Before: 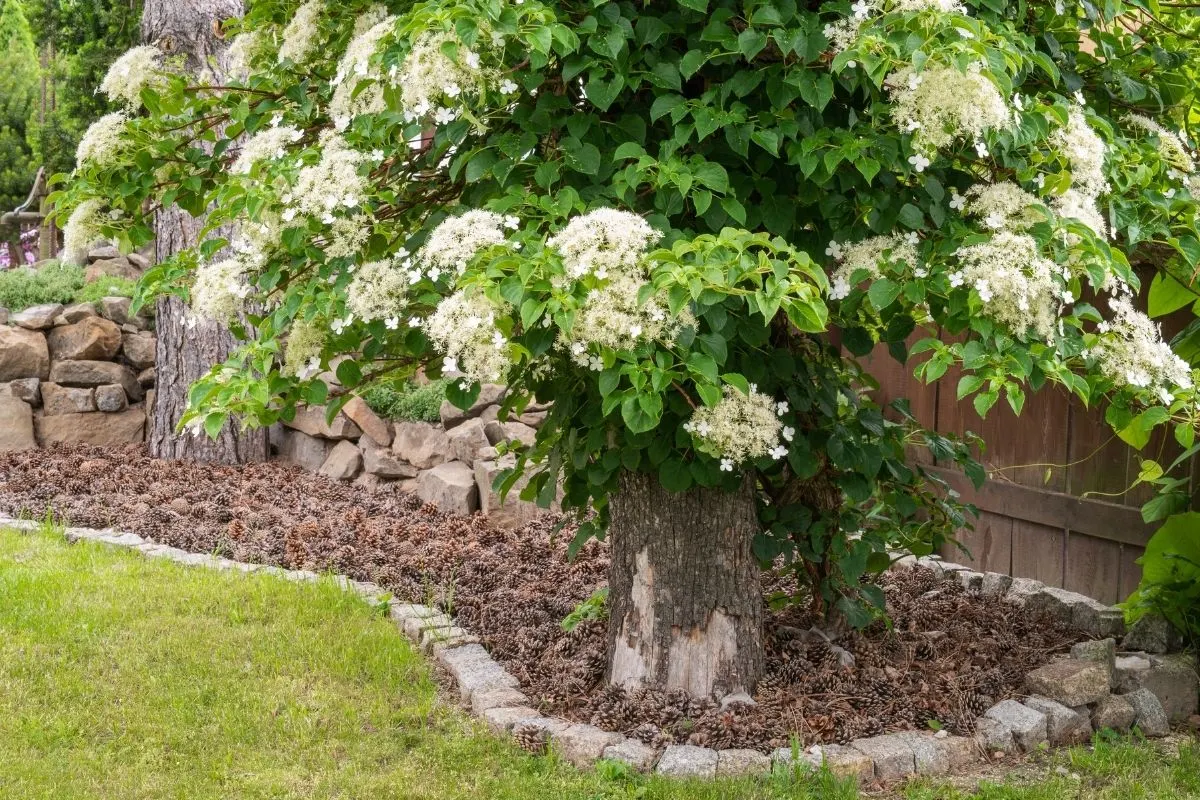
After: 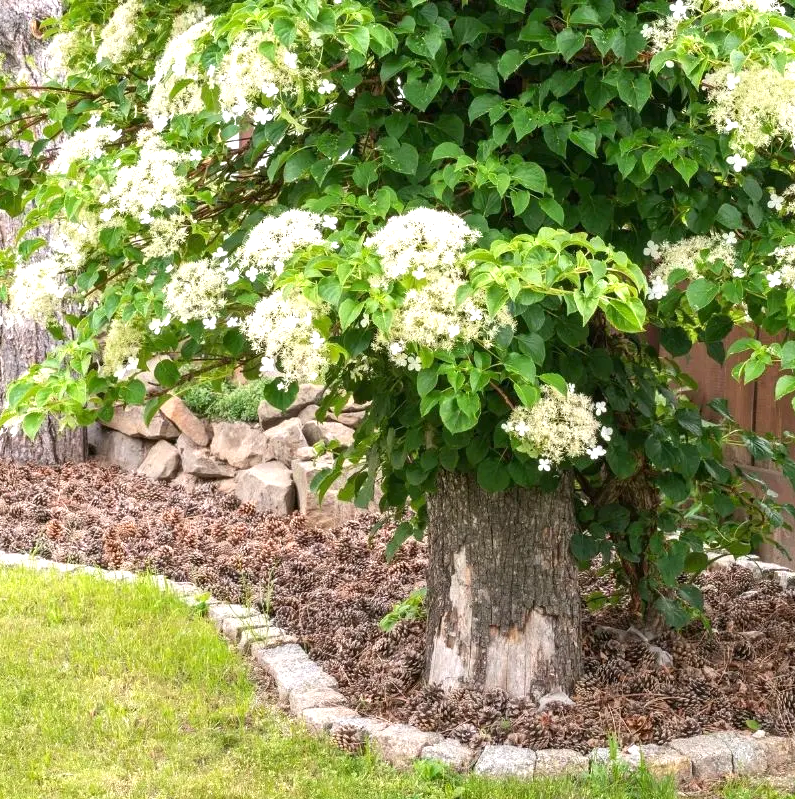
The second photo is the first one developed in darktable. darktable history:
exposure: exposure 0.699 EV, compensate highlight preservation false
crop and rotate: left 15.206%, right 18.53%
